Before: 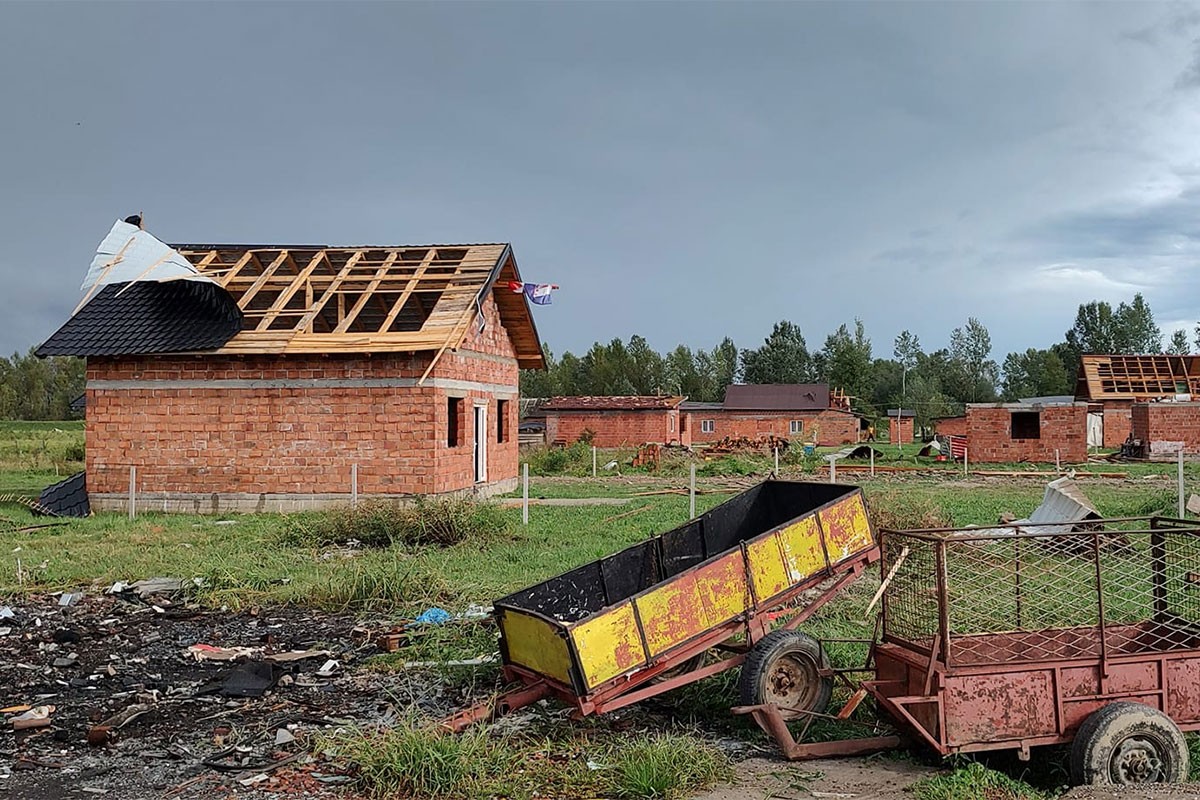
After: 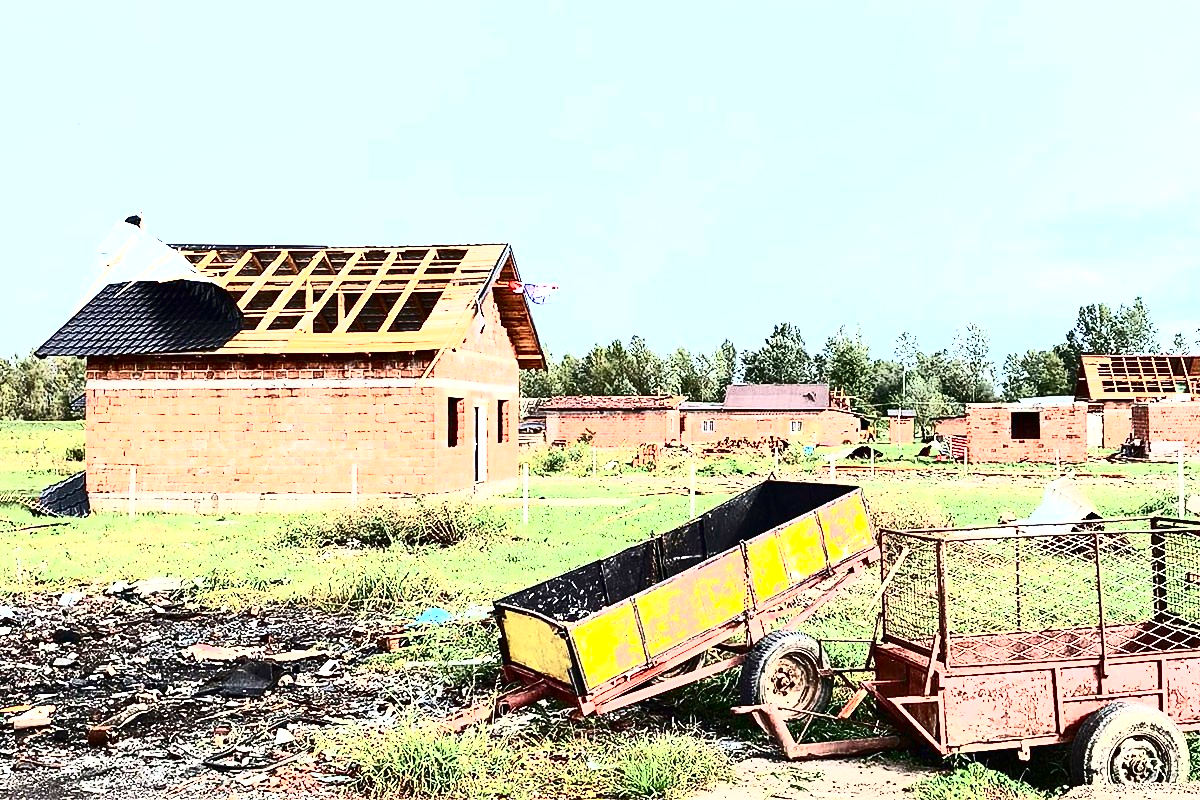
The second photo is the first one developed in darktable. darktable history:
contrast brightness saturation: contrast 0.917, brightness 0.197
exposure: black level correction 0, exposure 1.709 EV, compensate highlight preservation false
